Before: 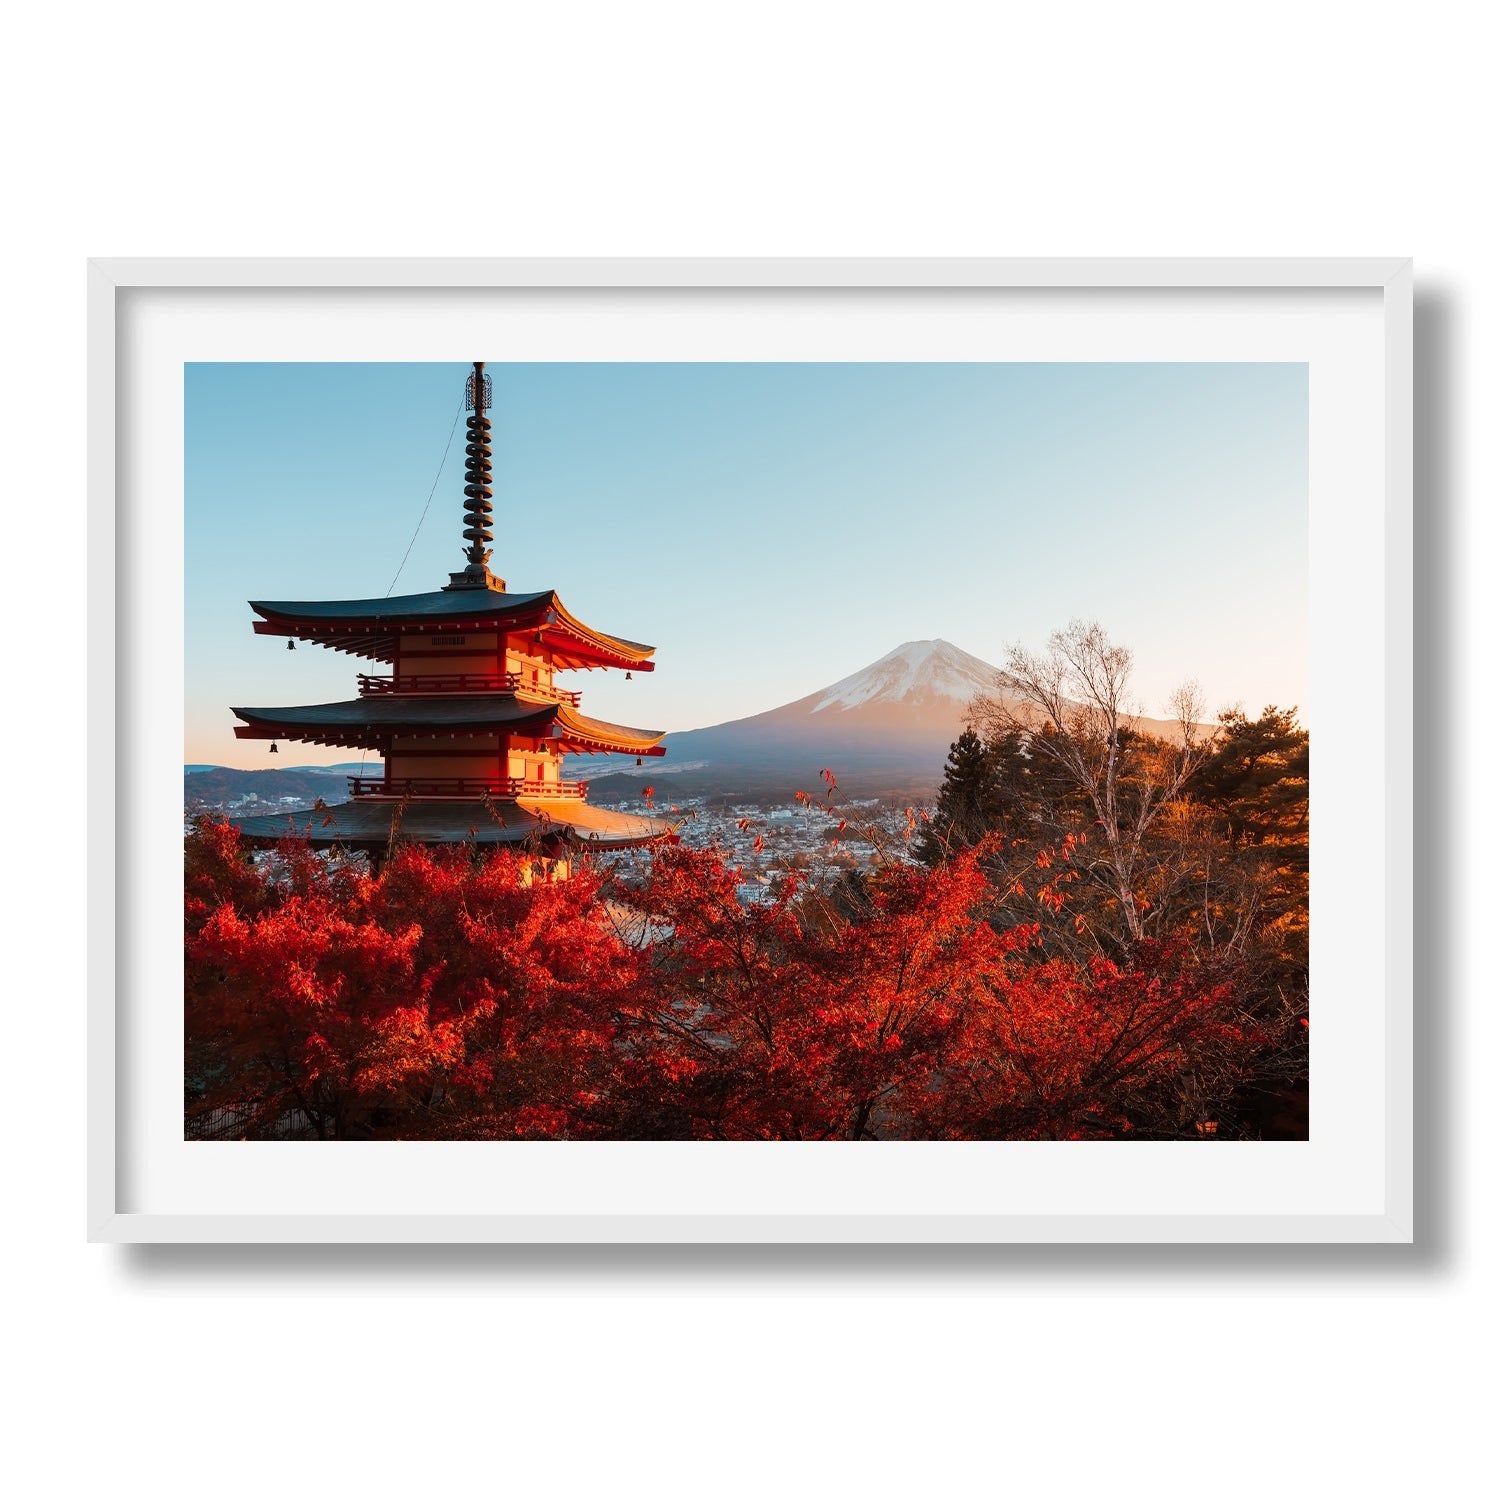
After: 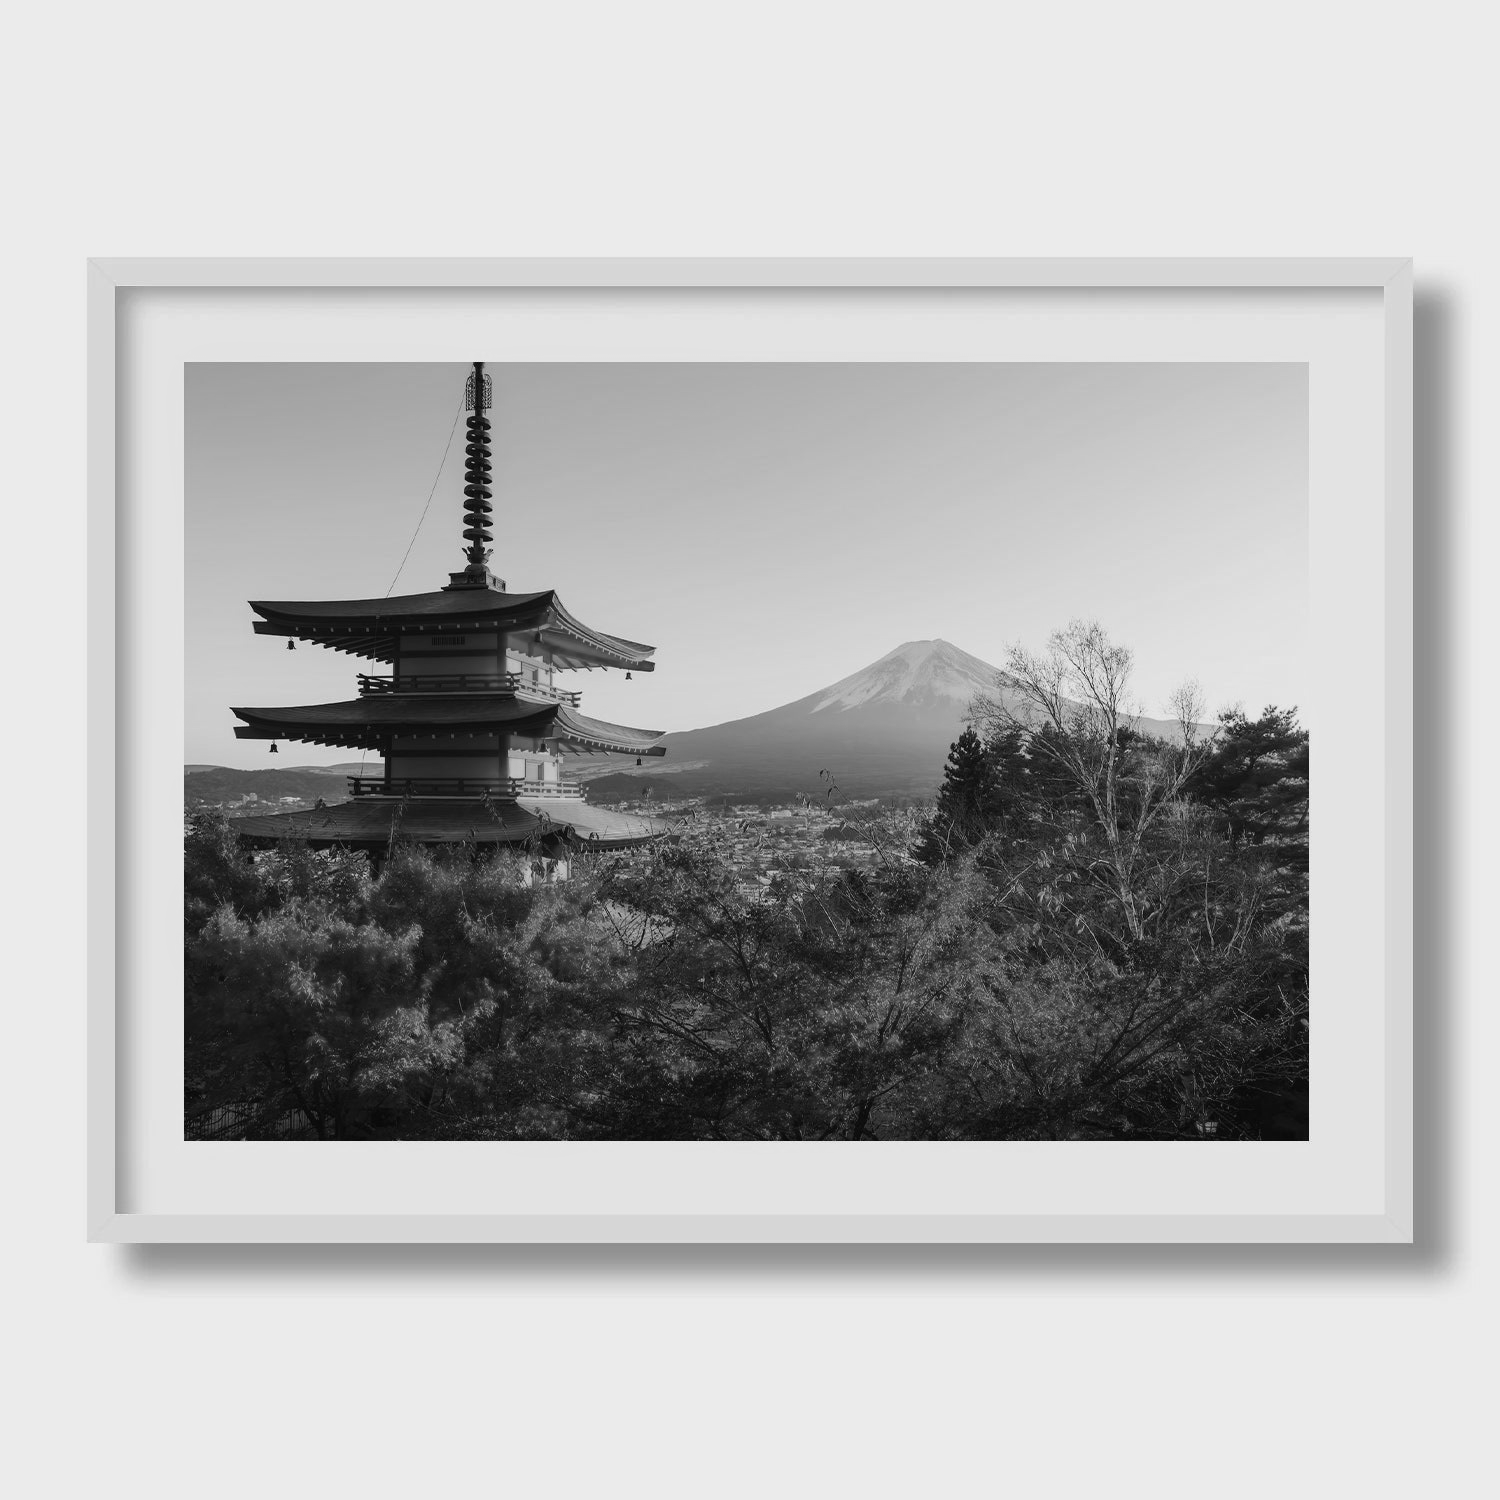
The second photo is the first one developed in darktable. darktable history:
white balance: red 0.978, blue 0.999
monochrome: a -74.22, b 78.2
color balance rgb: shadows lift › chroma 2%, shadows lift › hue 50°, power › hue 60°, highlights gain › chroma 1%, highlights gain › hue 60°, global offset › luminance 0.25%, global vibrance 30%
color calibration: illuminant Planckian (black body), x 0.368, y 0.361, temperature 4275.92 K
